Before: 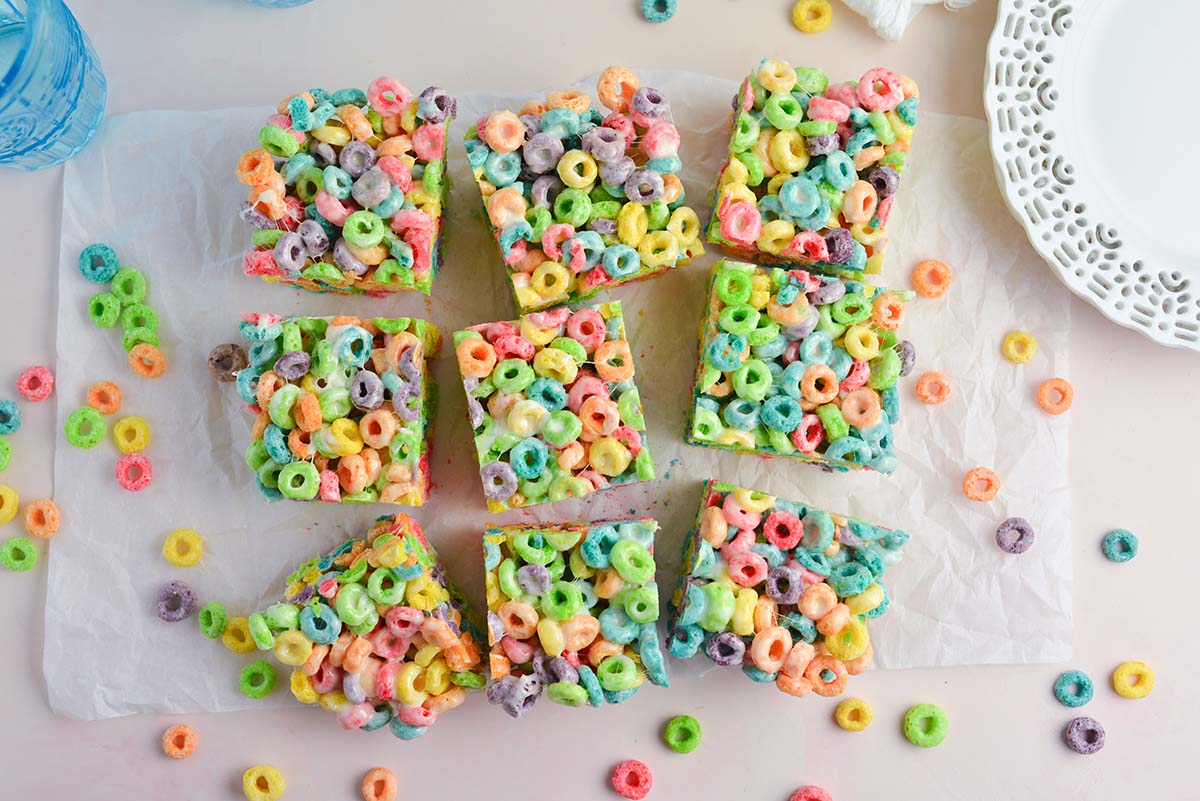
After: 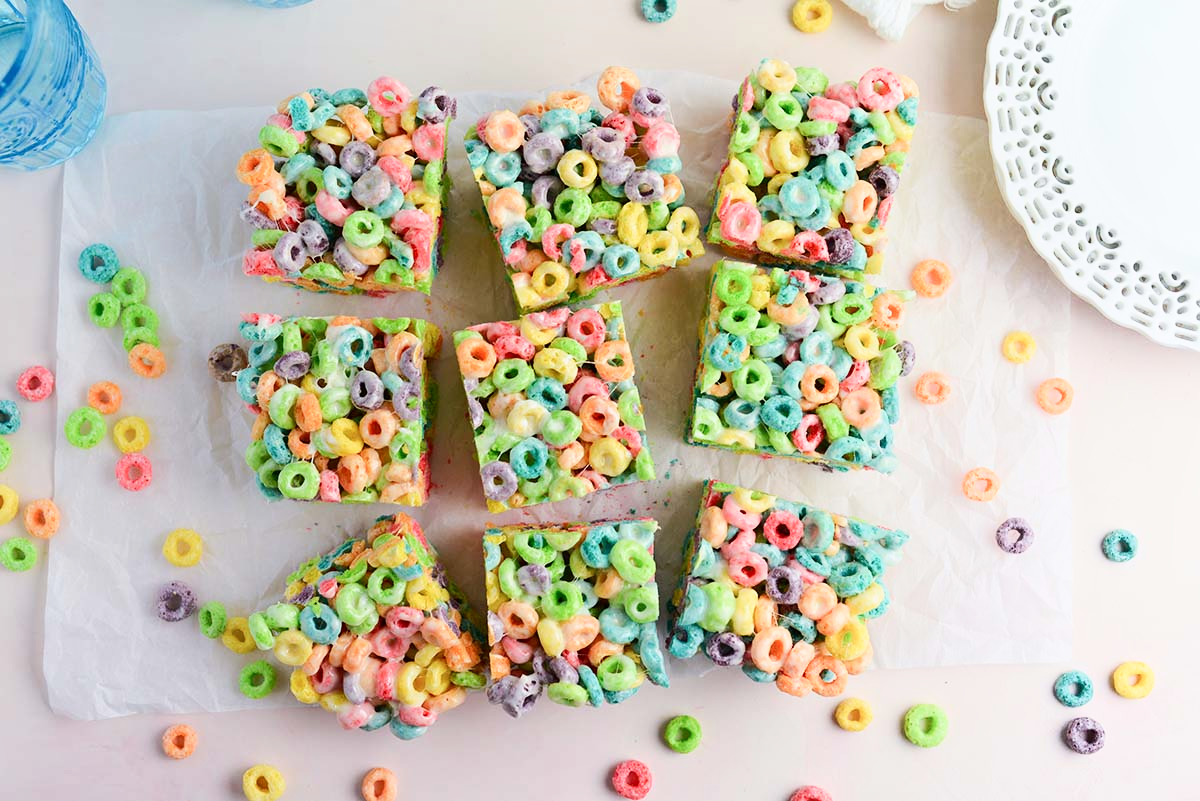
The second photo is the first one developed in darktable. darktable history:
shadows and highlights: shadows -61.23, white point adjustment -5.31, highlights 61.94
